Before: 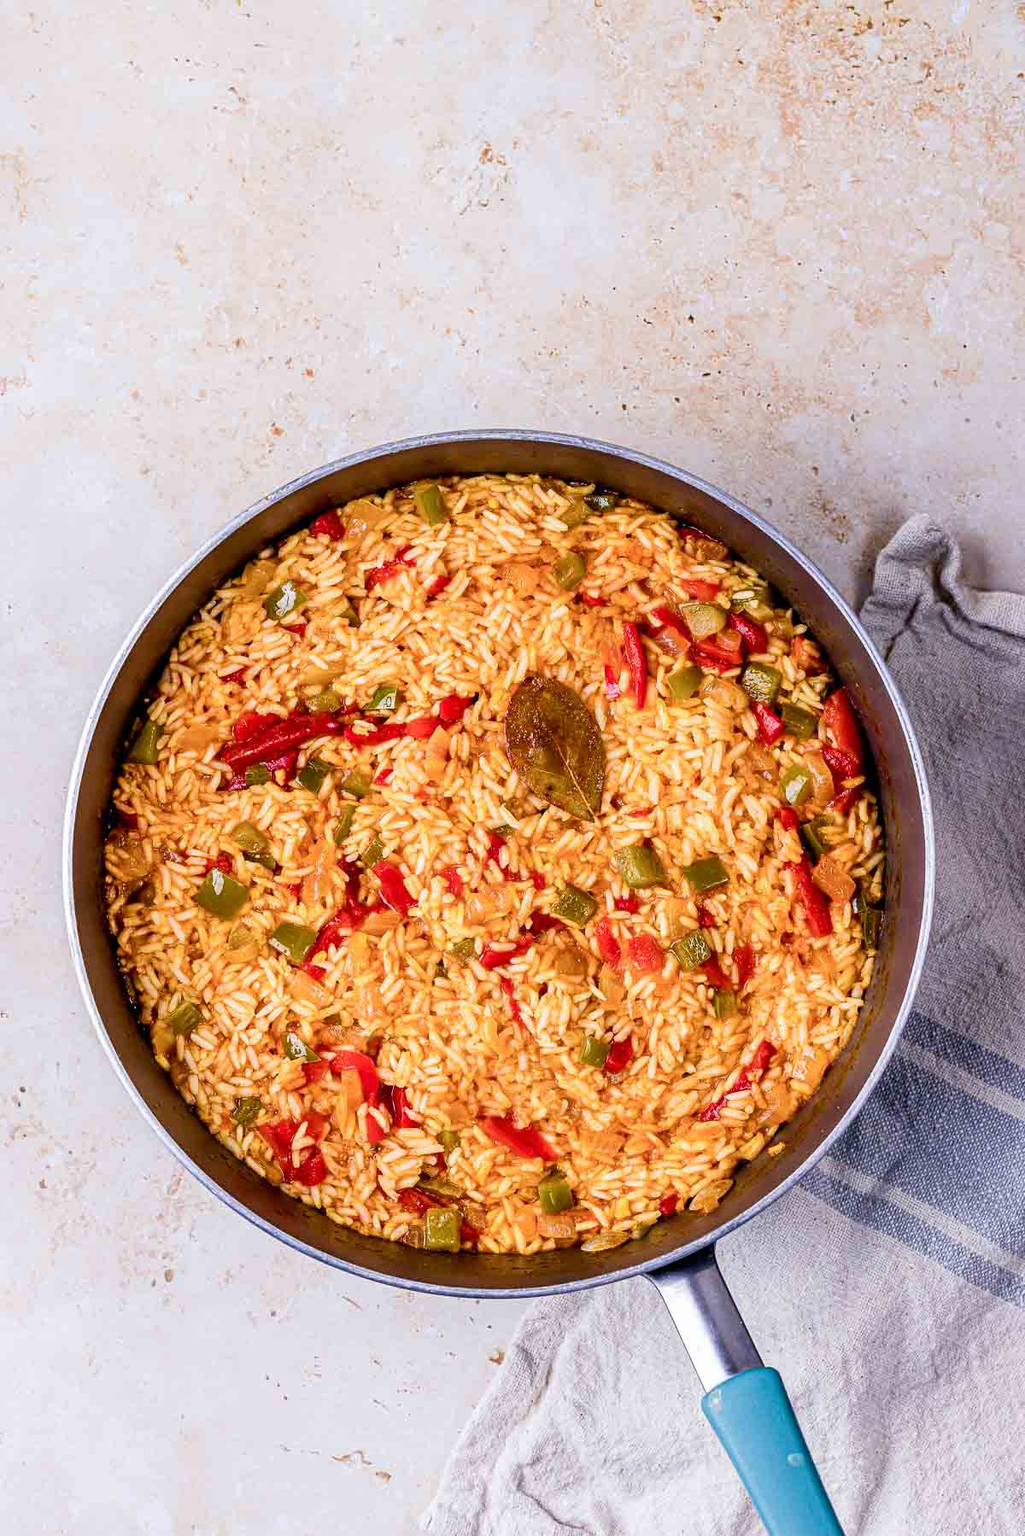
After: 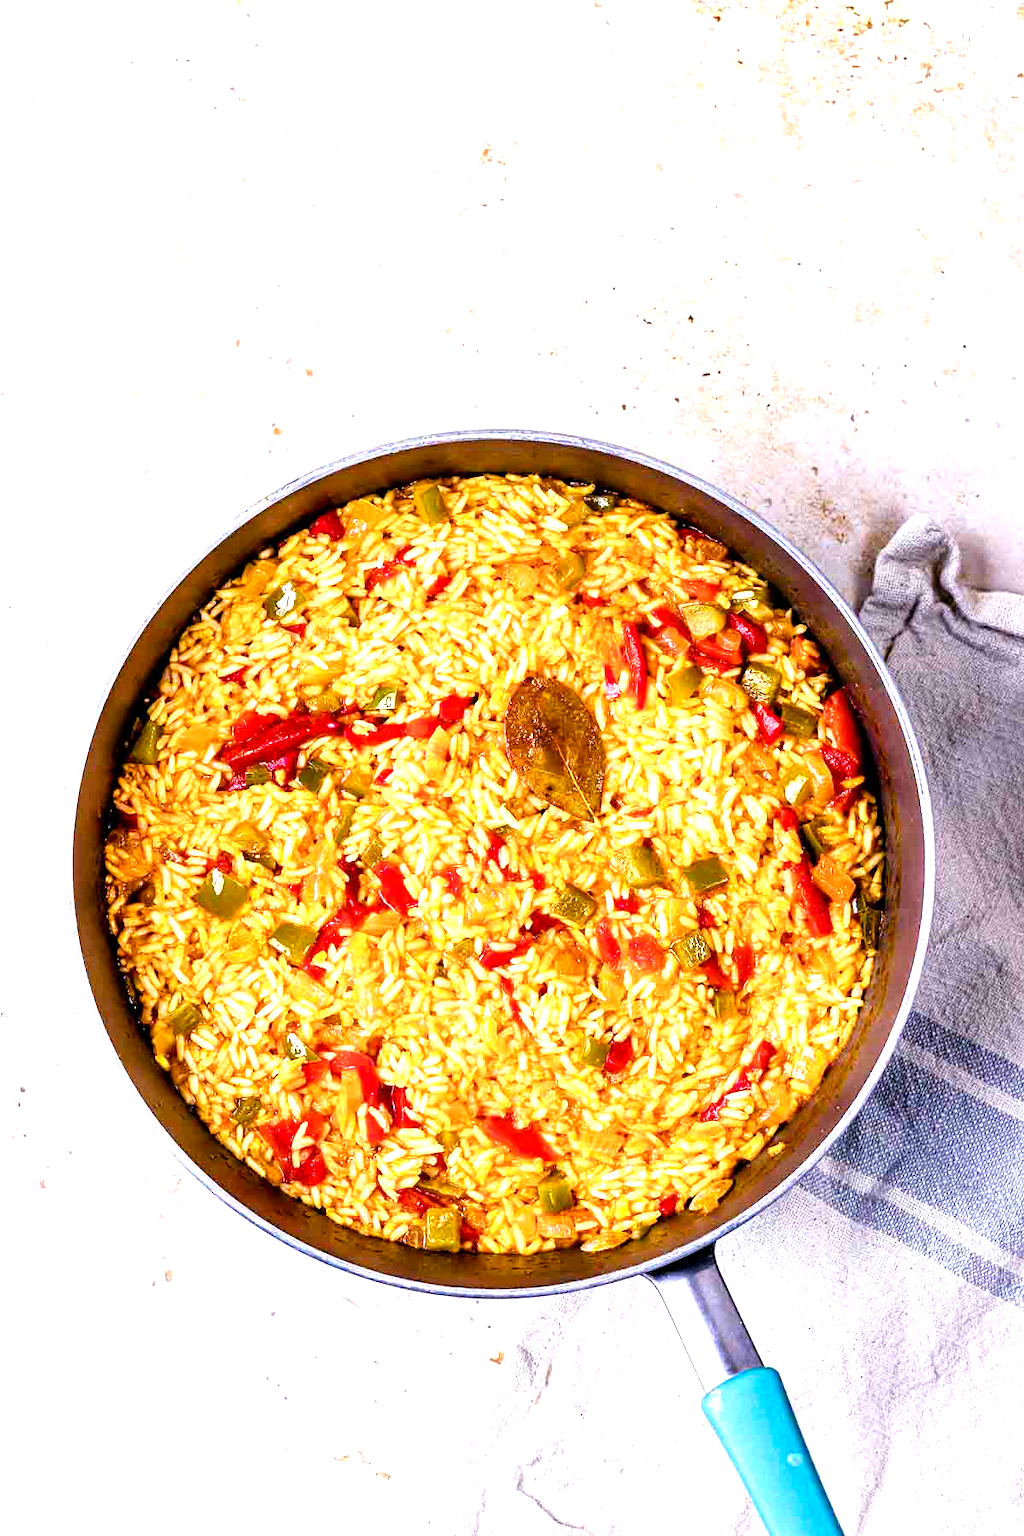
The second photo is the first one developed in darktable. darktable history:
color balance rgb: linear chroma grading › global chroma 14.894%, perceptual saturation grading › global saturation 1.204%, perceptual saturation grading › highlights -2.885%, perceptual saturation grading › mid-tones 4.391%, perceptual saturation grading › shadows 7.953%
tone equalizer: -8 EV -1.07 EV, -7 EV -1.03 EV, -6 EV -0.865 EV, -5 EV -0.564 EV, -3 EV 0.546 EV, -2 EV 0.876 EV, -1 EV 0.992 EV, +0 EV 1.07 EV
